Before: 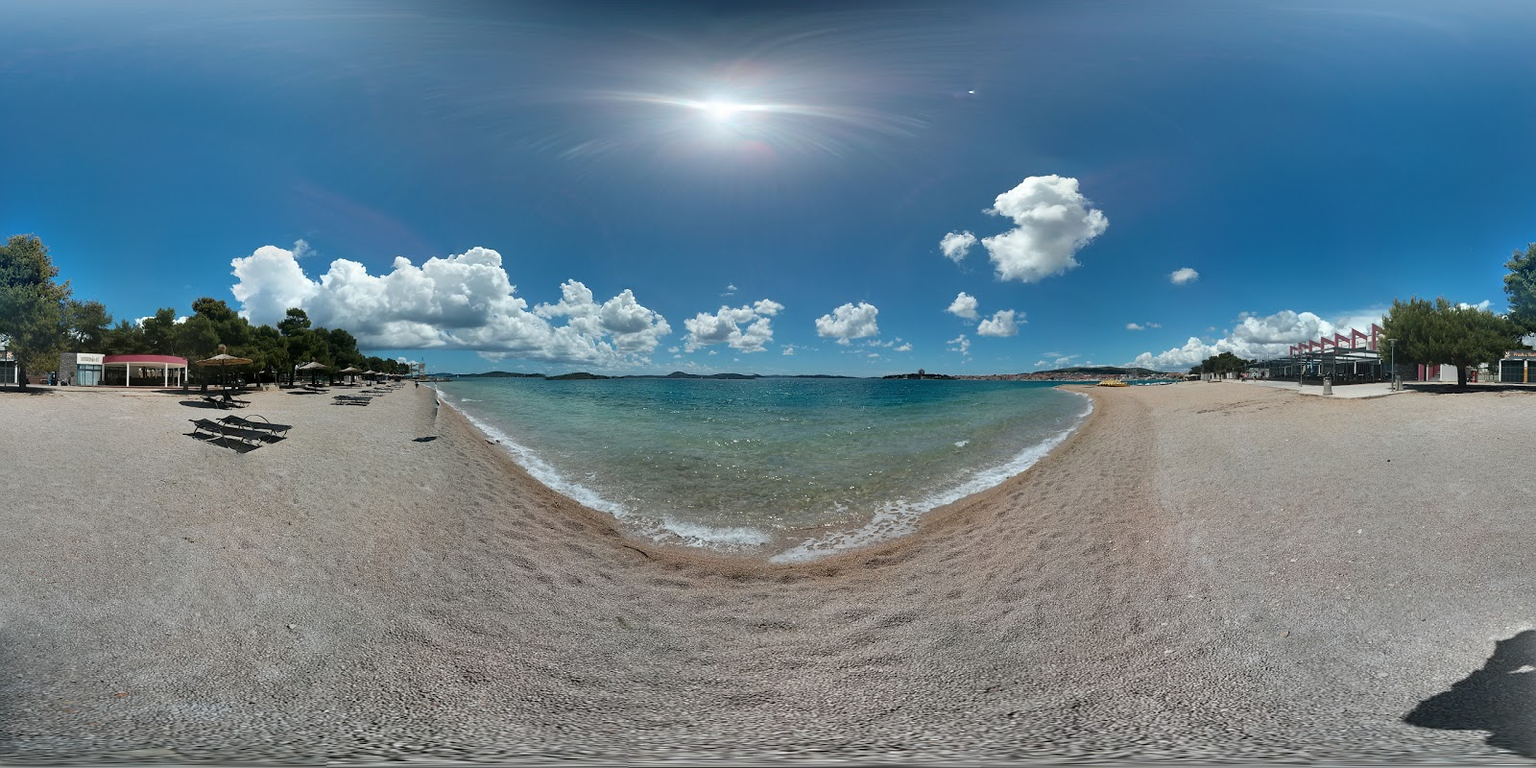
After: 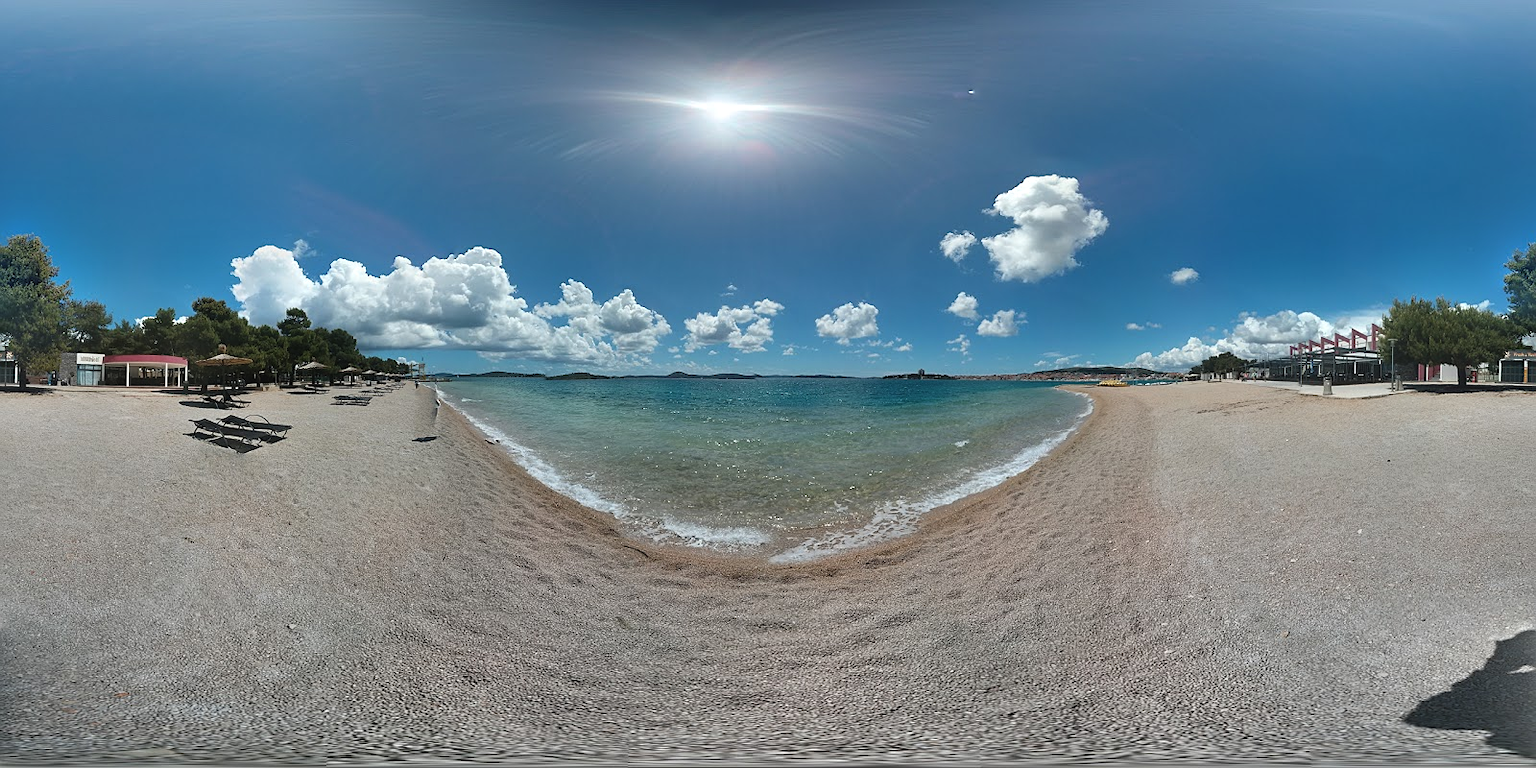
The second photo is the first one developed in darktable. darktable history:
sharpen: radius 1.308, amount 0.298, threshold 0.201
tone equalizer: on, module defaults
exposure: black level correction -0.004, exposure 0.058 EV, compensate exposure bias true, compensate highlight preservation false
